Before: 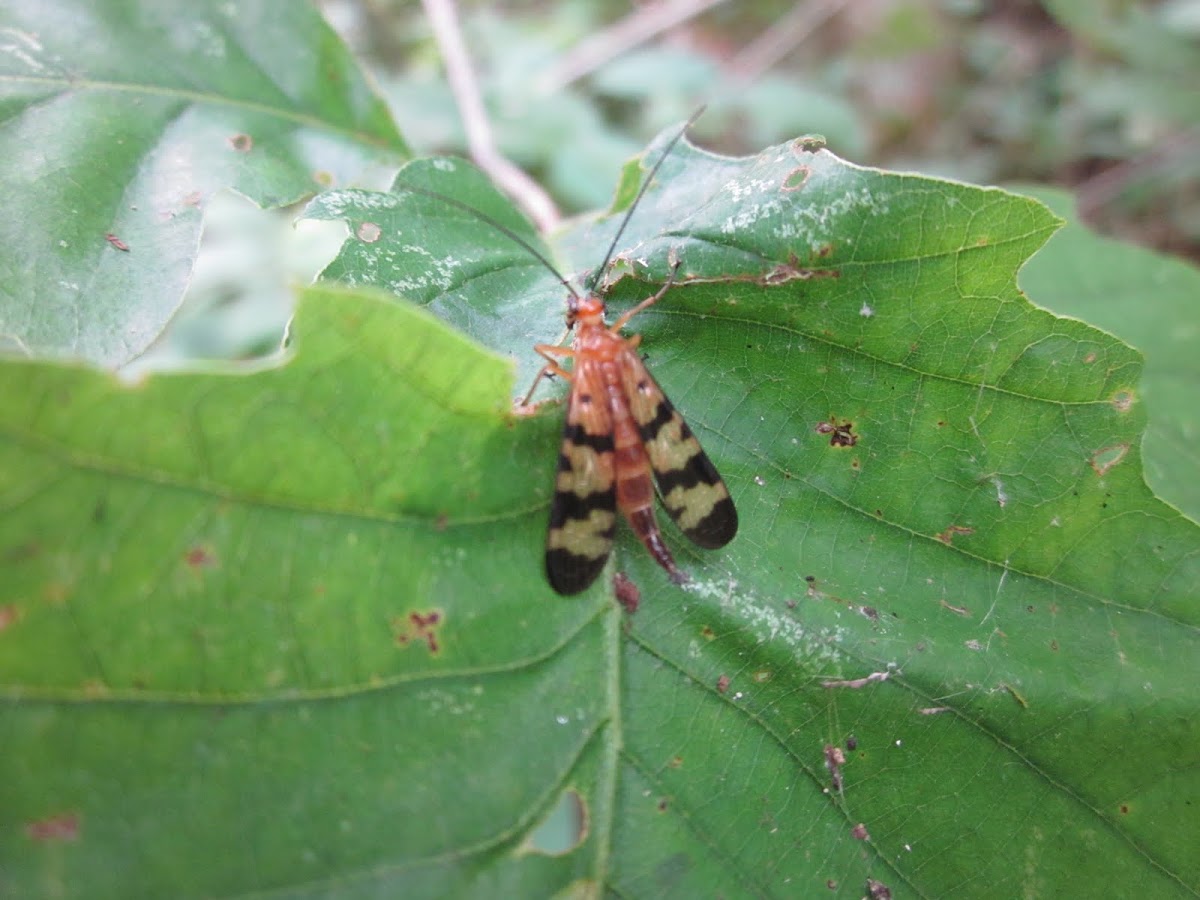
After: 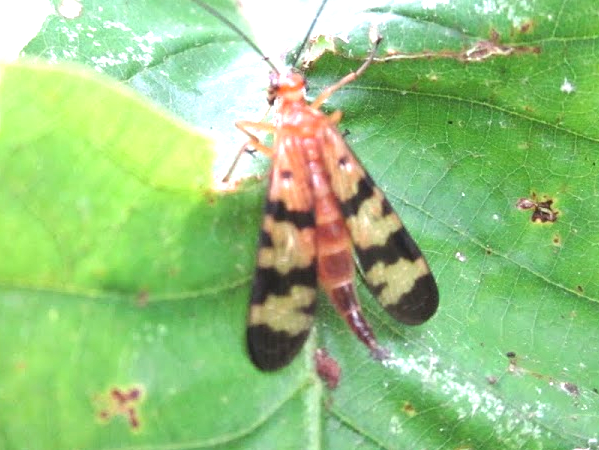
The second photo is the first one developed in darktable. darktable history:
crop: left 25%, top 25%, right 25%, bottom 25%
exposure: black level correction 0, exposure 1.1 EV, compensate exposure bias true, compensate highlight preservation false
